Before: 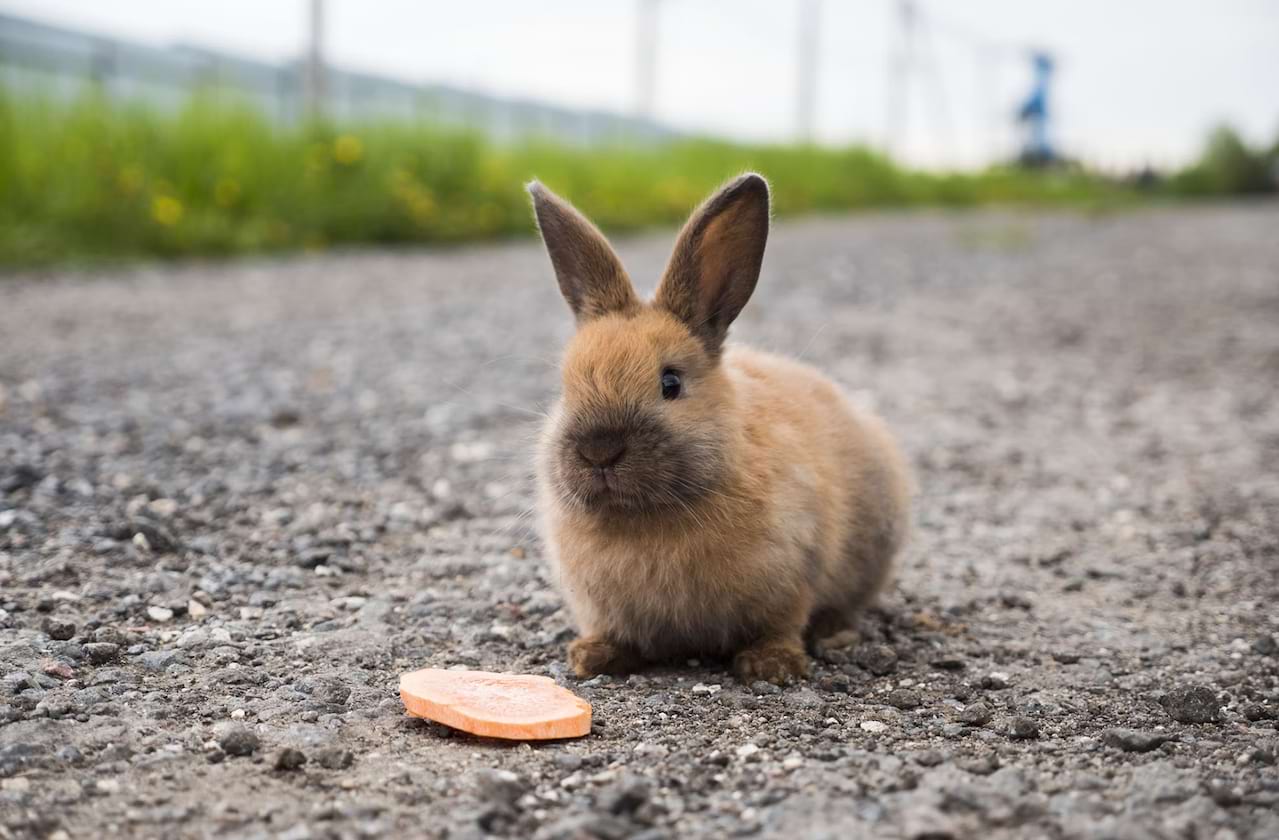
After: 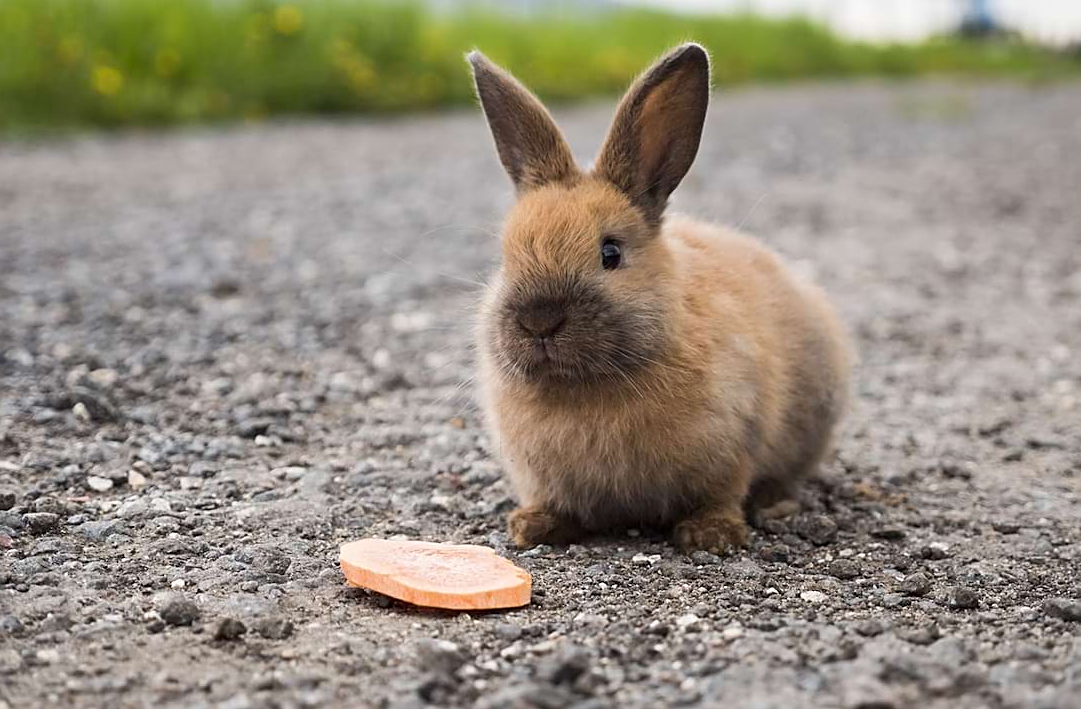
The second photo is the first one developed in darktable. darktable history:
sharpen: on, module defaults
crop and rotate: left 4.768%, top 15.495%, right 10.672%
